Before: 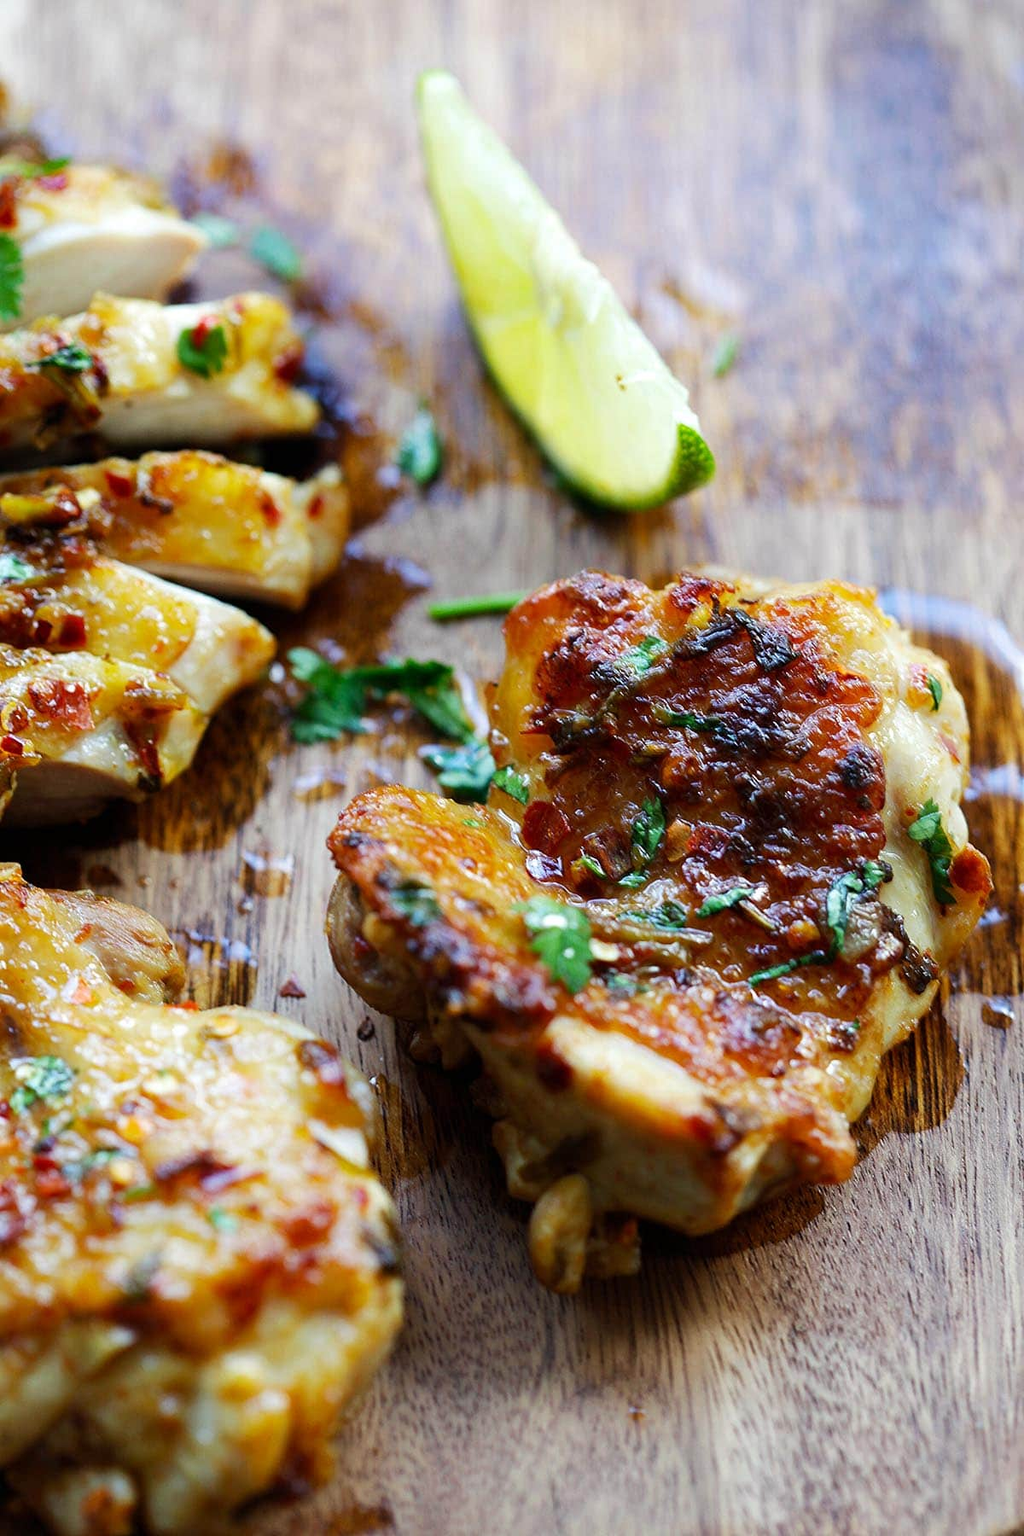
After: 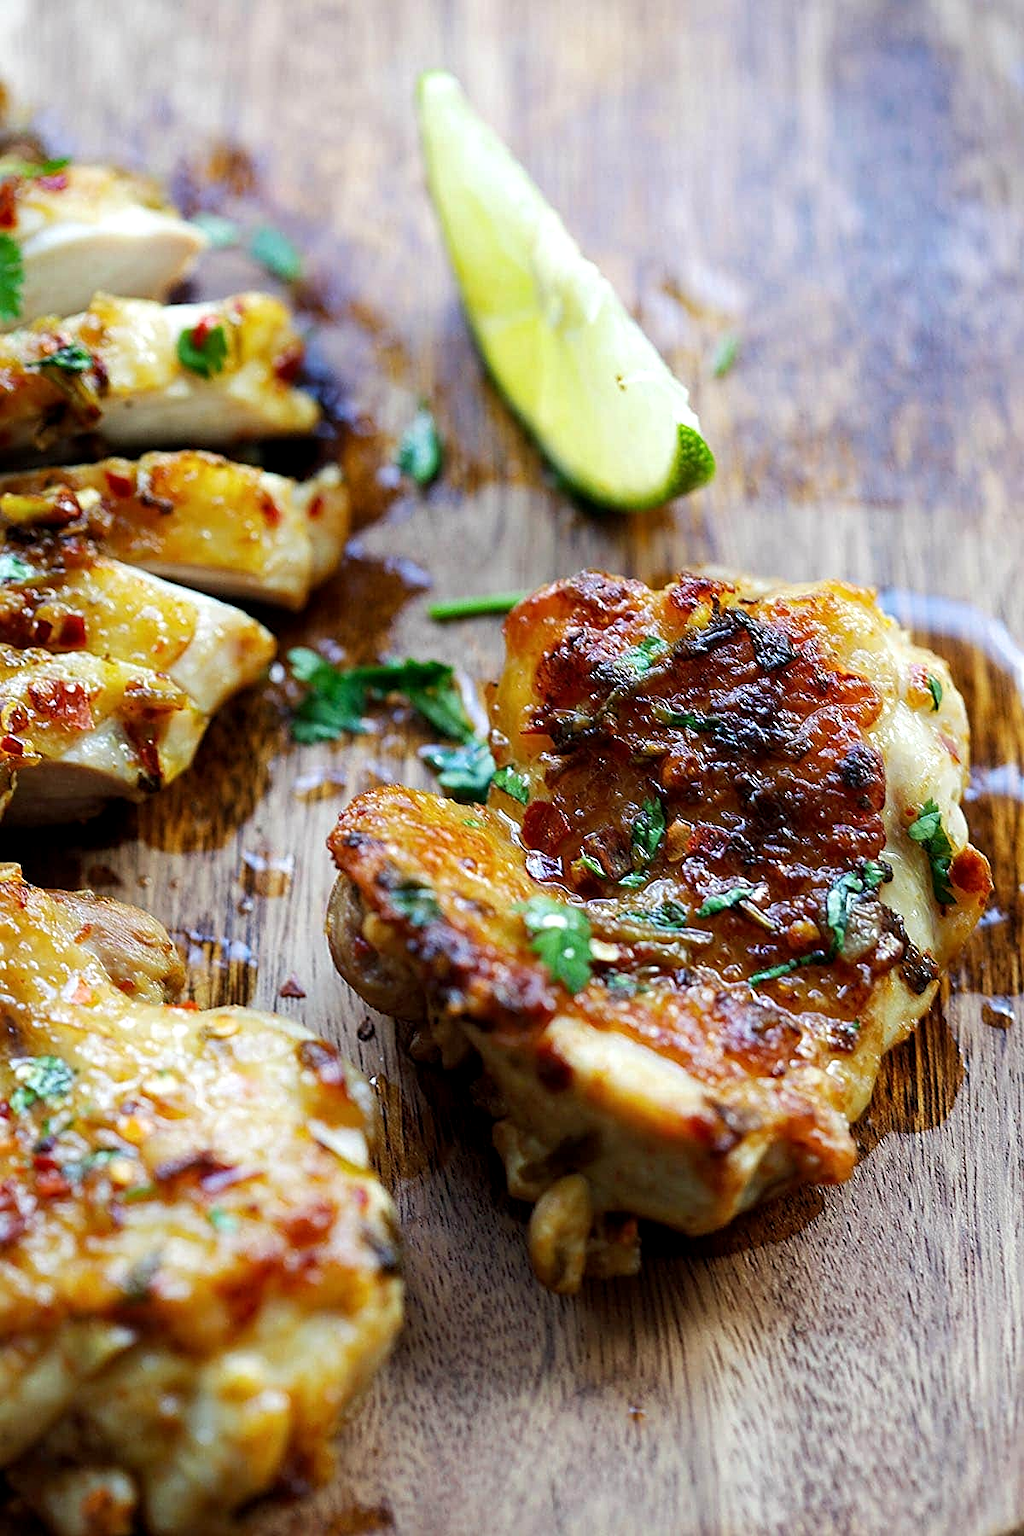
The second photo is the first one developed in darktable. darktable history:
local contrast: highlights 107%, shadows 98%, detail 119%, midtone range 0.2
sharpen: on, module defaults
